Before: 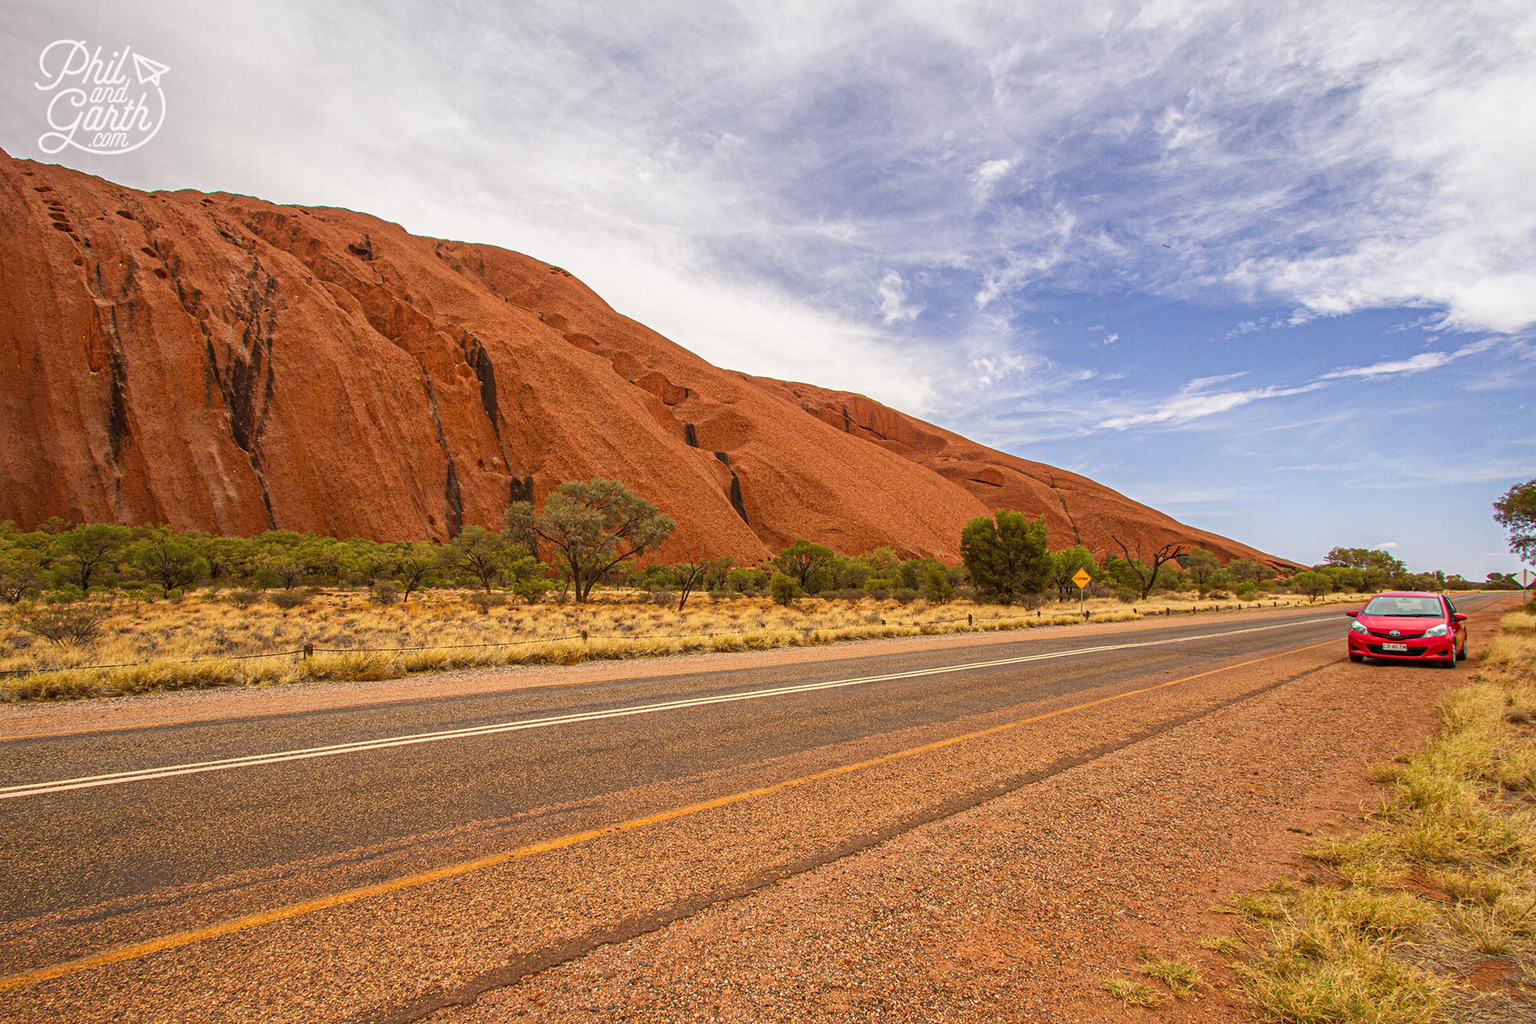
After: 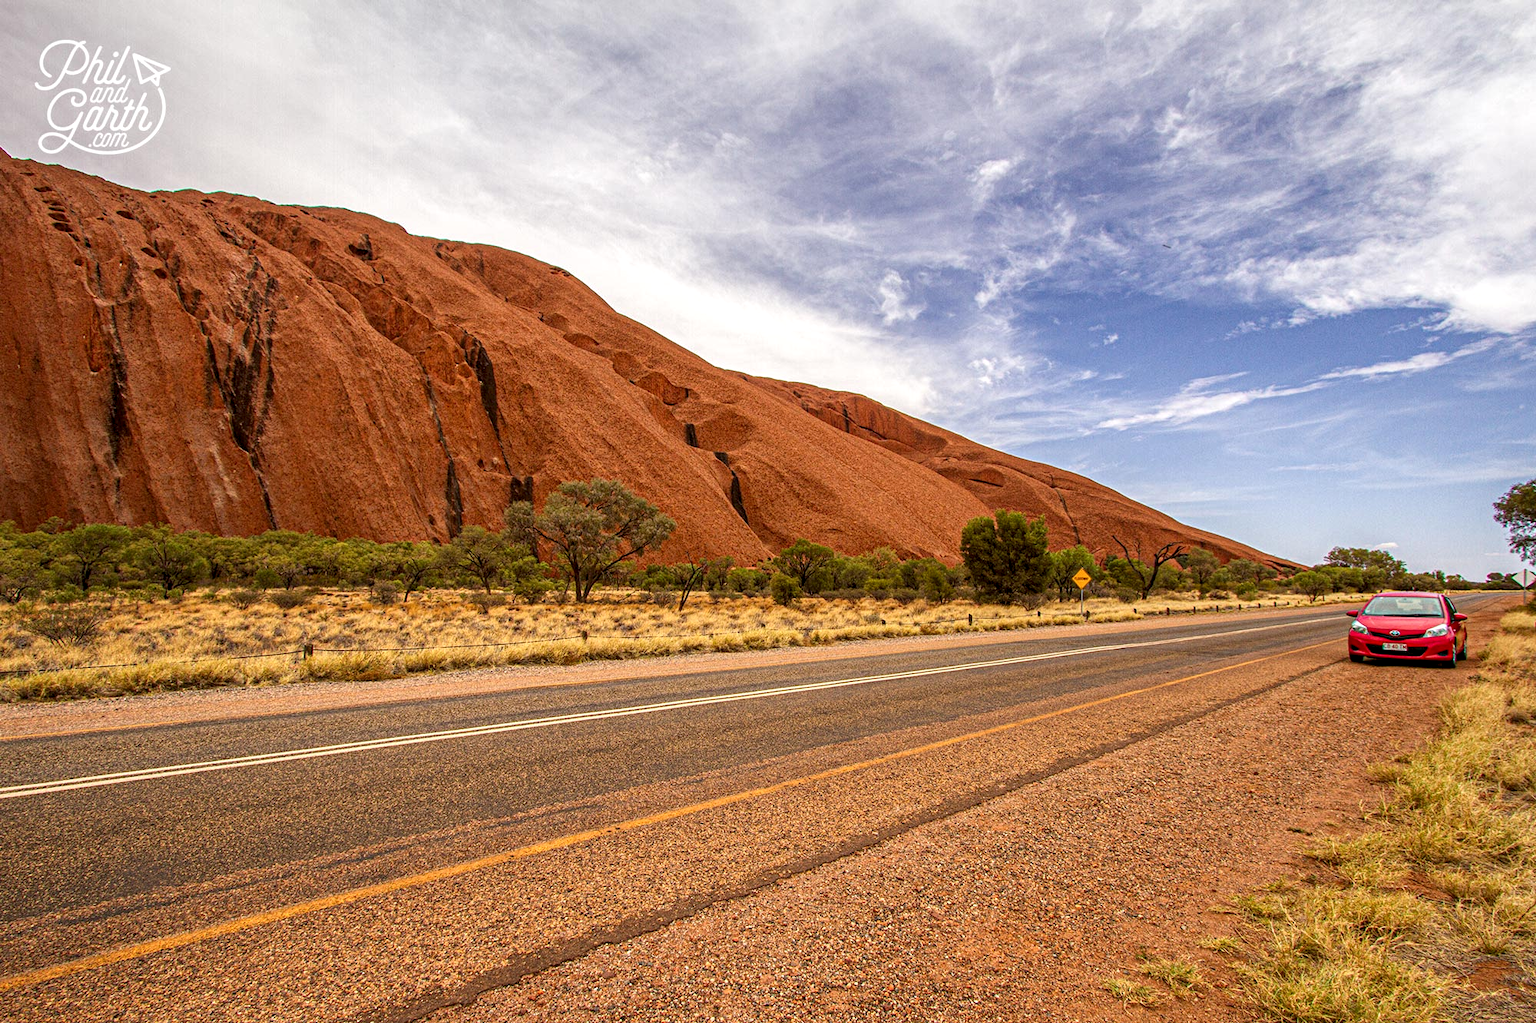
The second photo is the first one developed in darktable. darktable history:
exposure: compensate highlight preservation false
local contrast: highlights 123%, shadows 126%, detail 140%, midtone range 0.254
